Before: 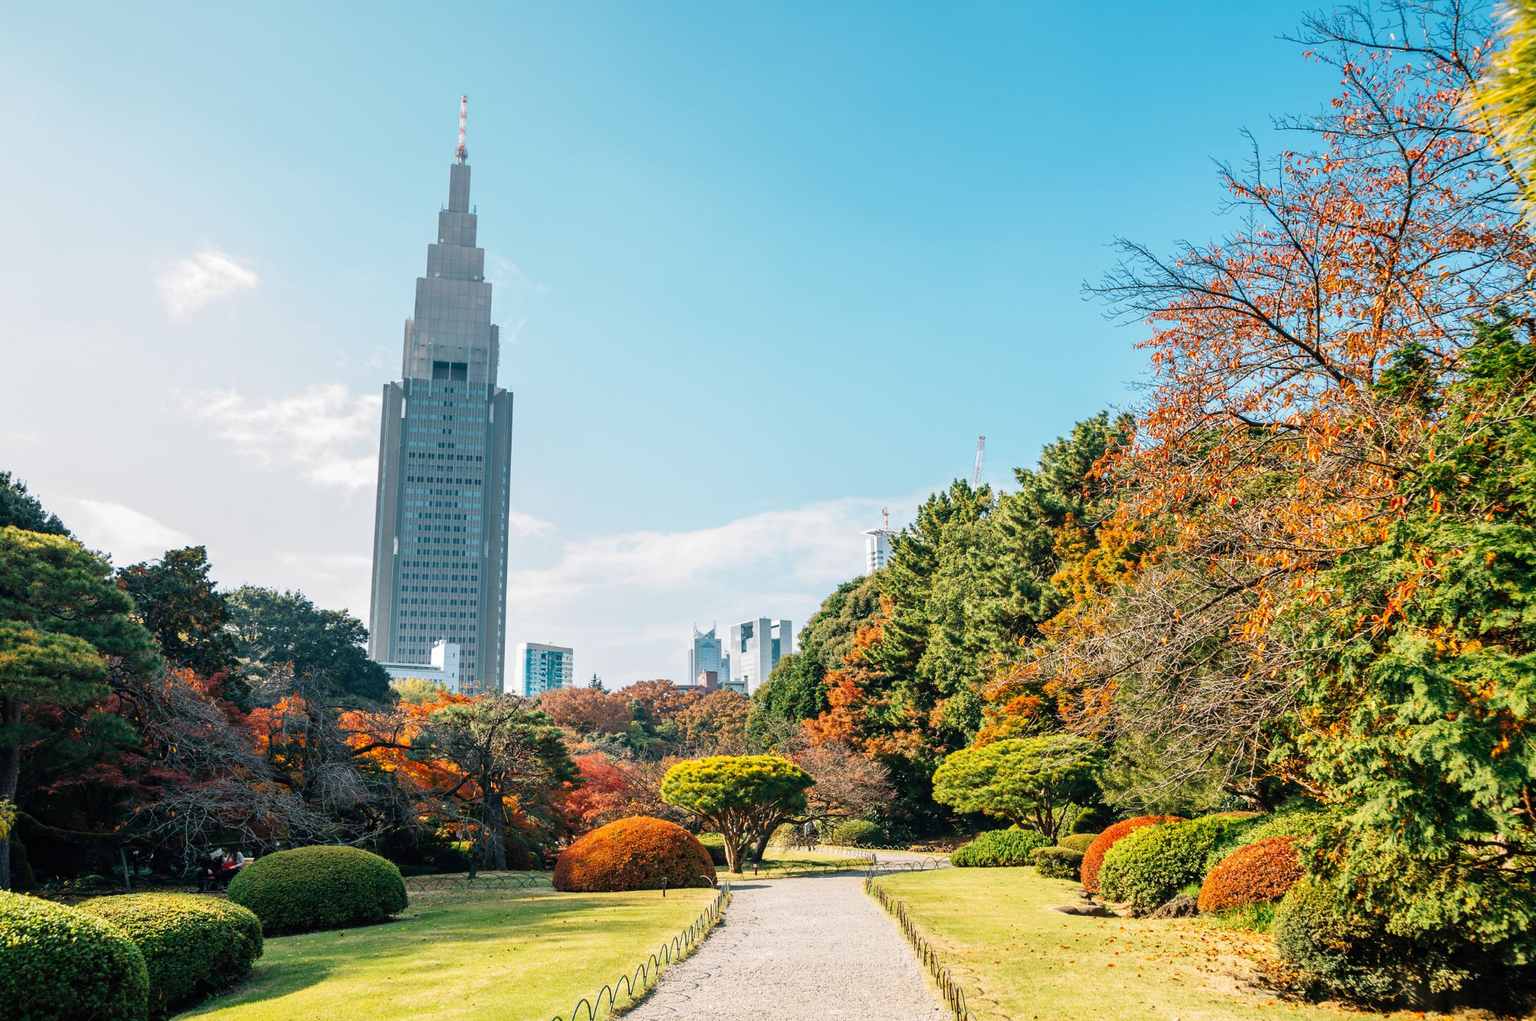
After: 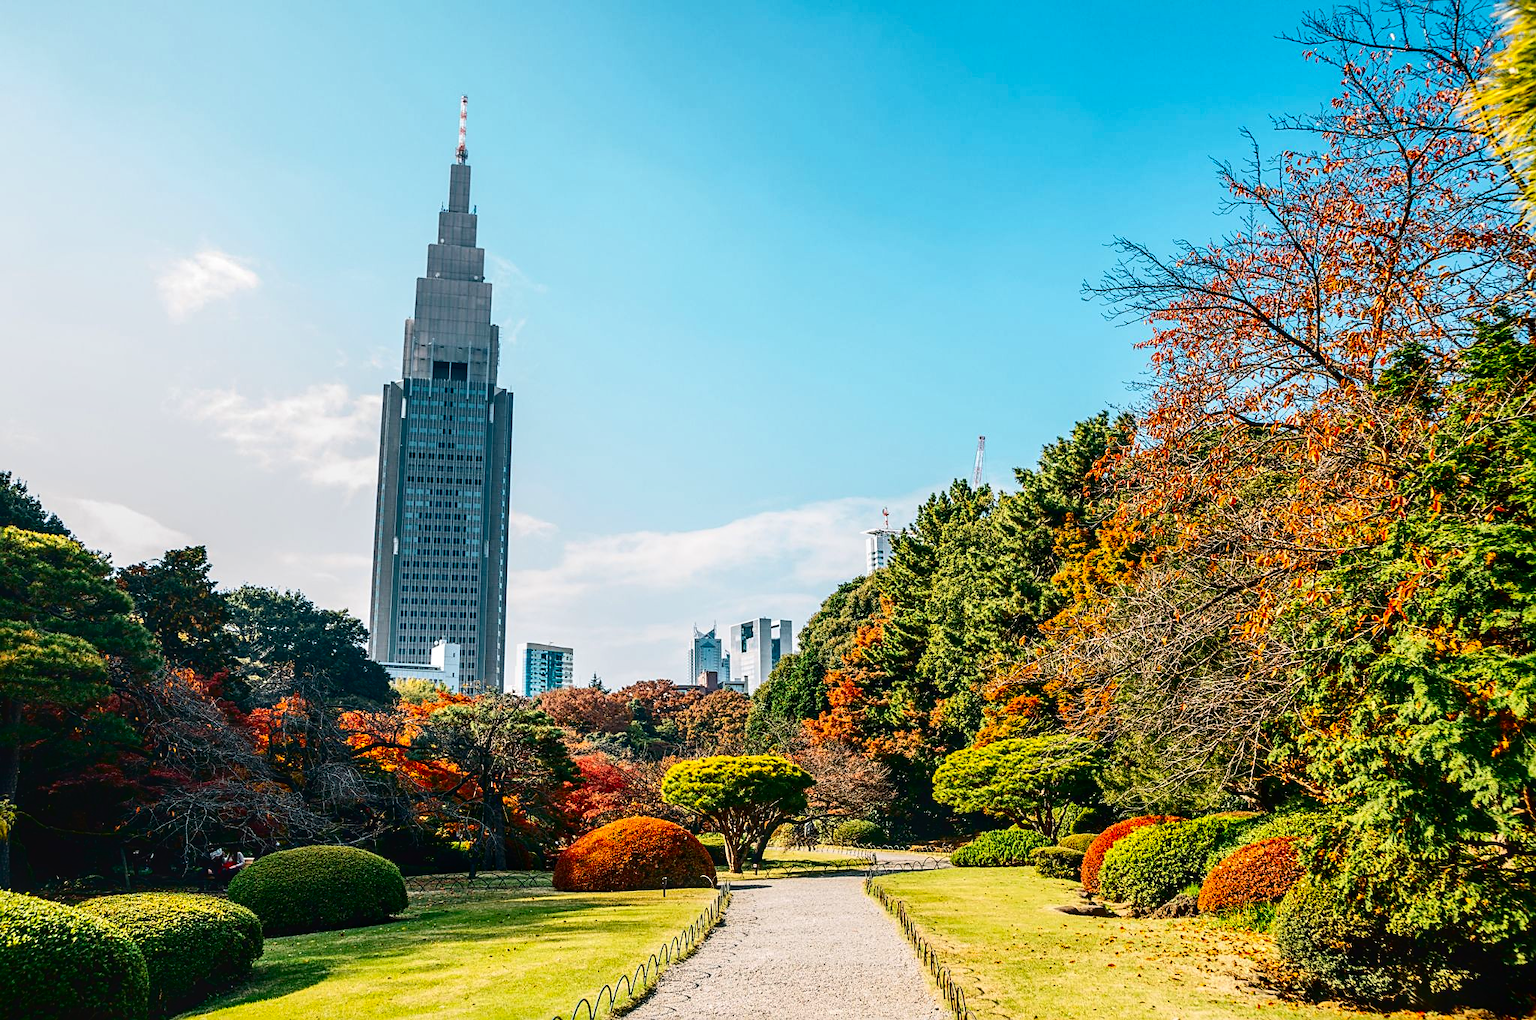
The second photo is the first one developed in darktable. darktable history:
contrast brightness saturation: contrast 0.219, brightness -0.184, saturation 0.24
local contrast: on, module defaults
sharpen: on, module defaults
